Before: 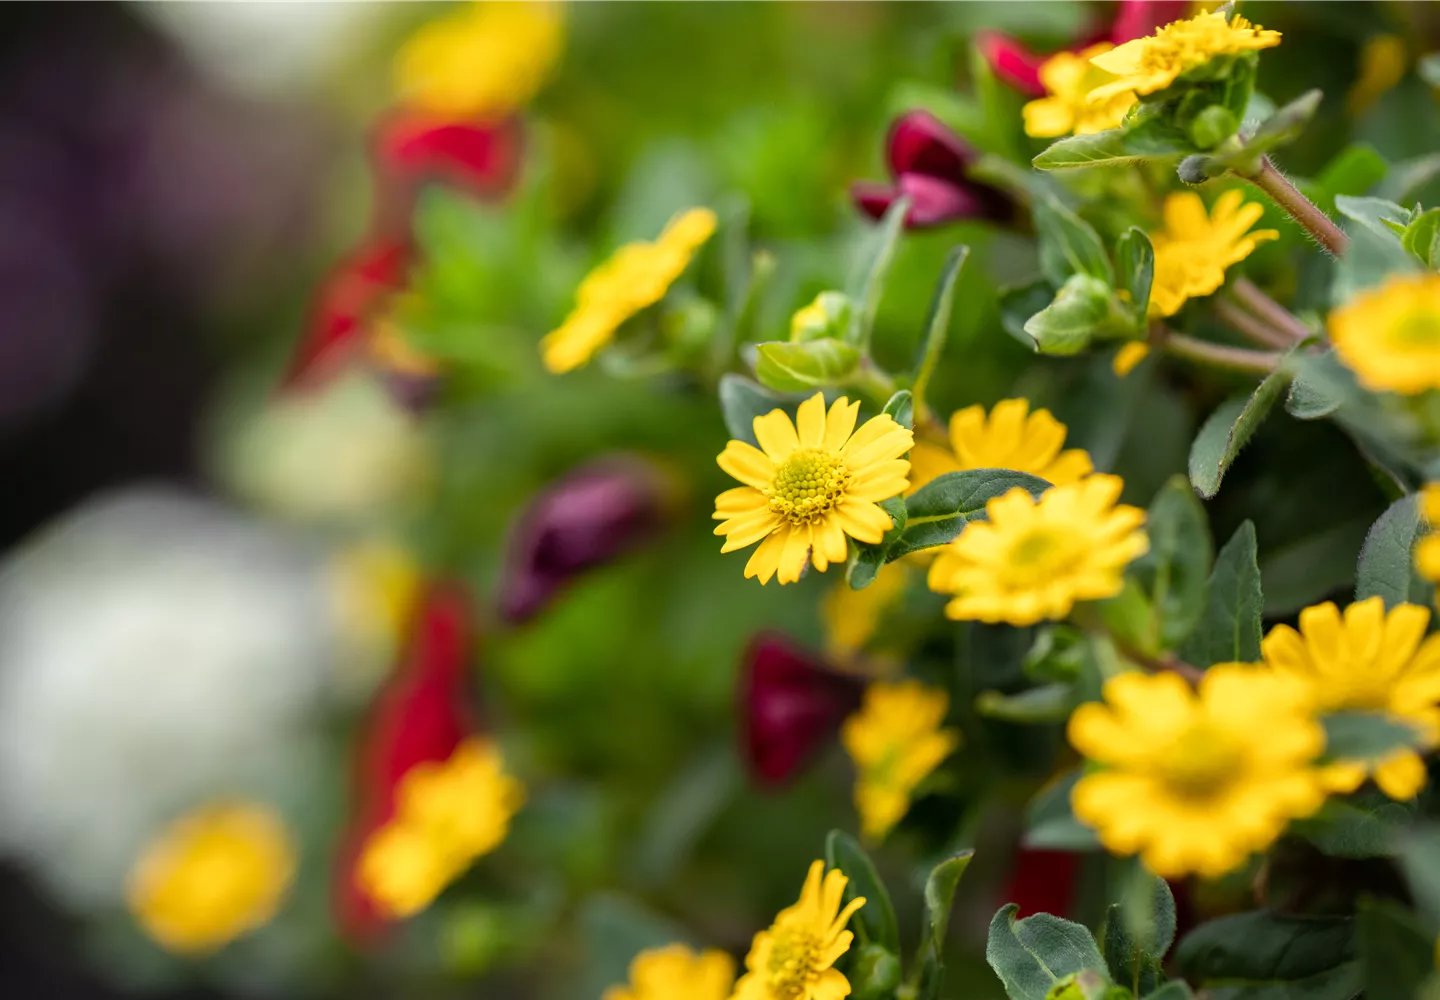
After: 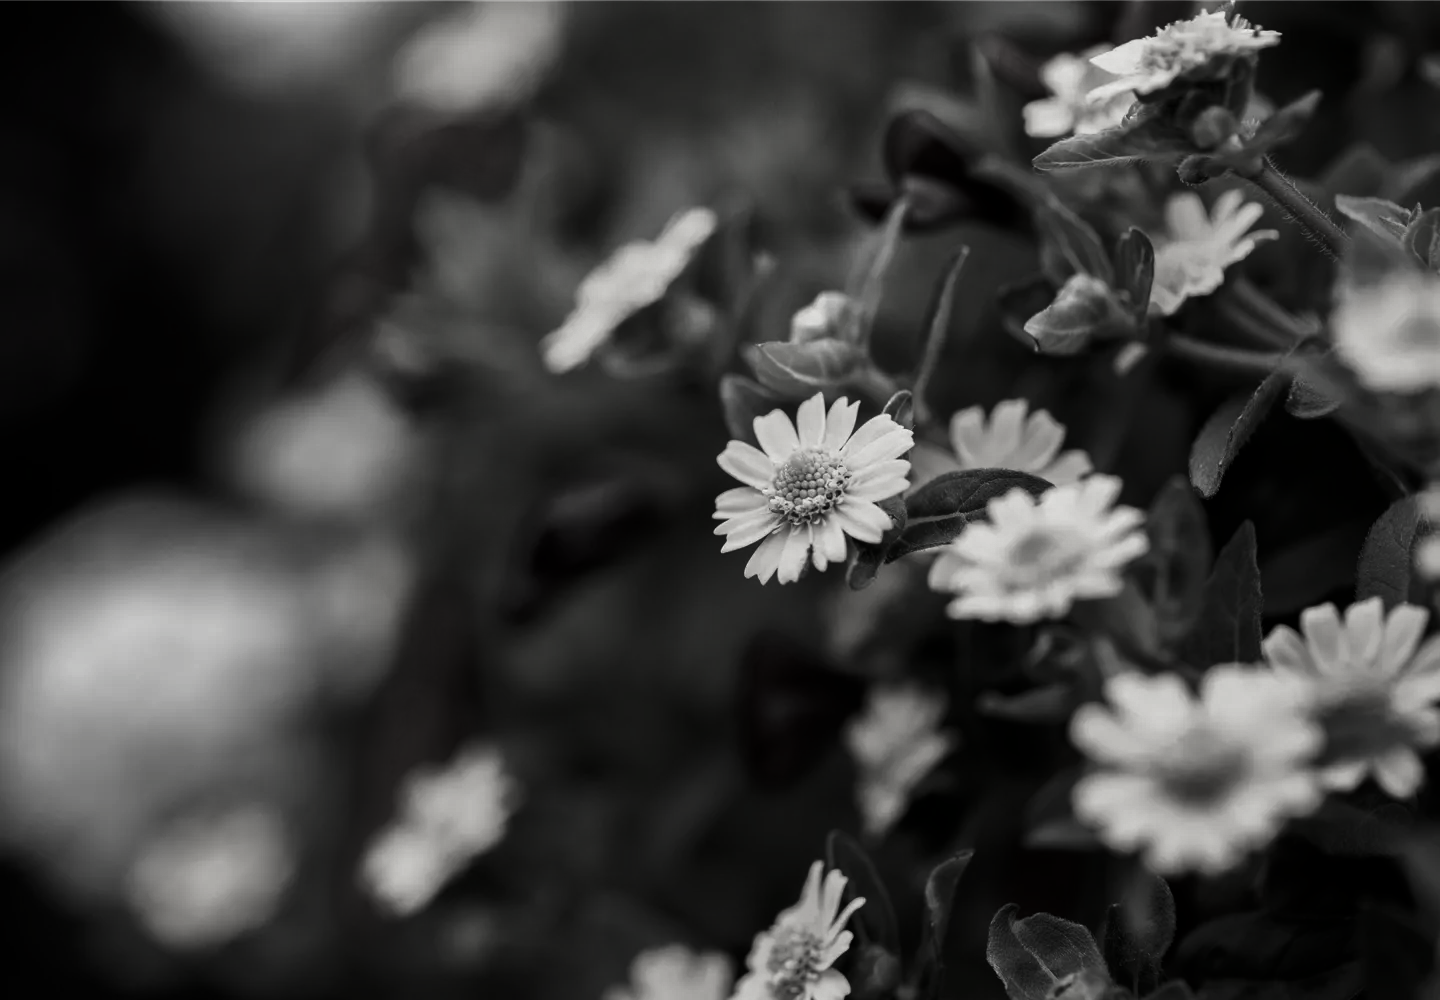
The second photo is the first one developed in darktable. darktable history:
contrast brightness saturation: contrast -0.027, brightness -0.591, saturation -0.982
